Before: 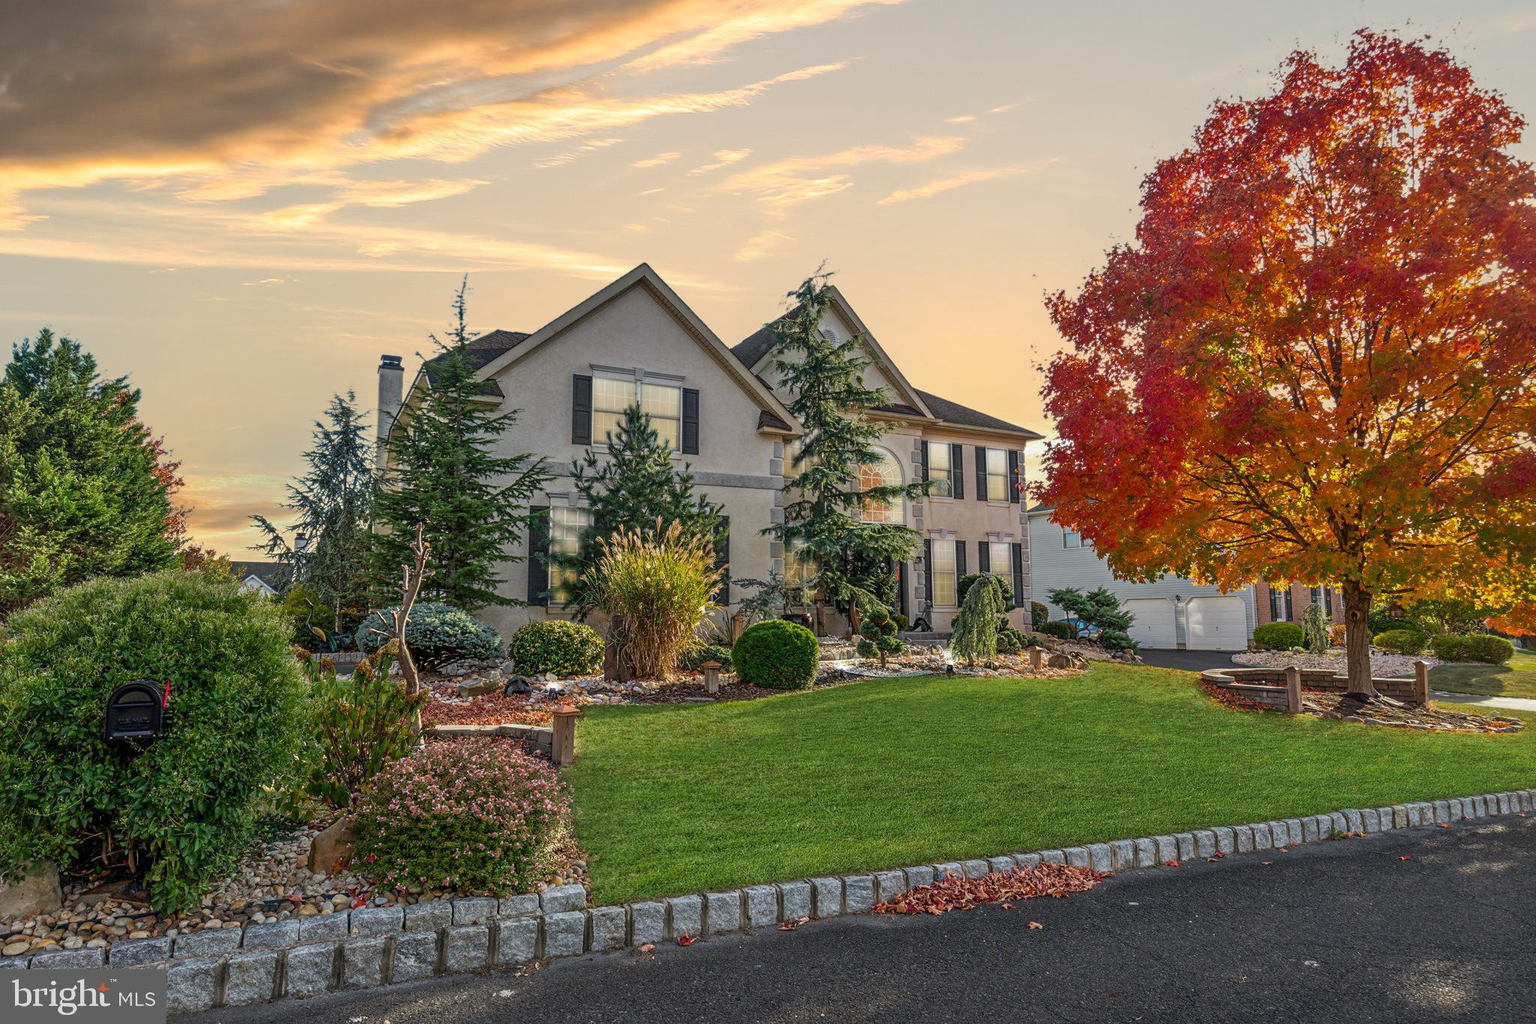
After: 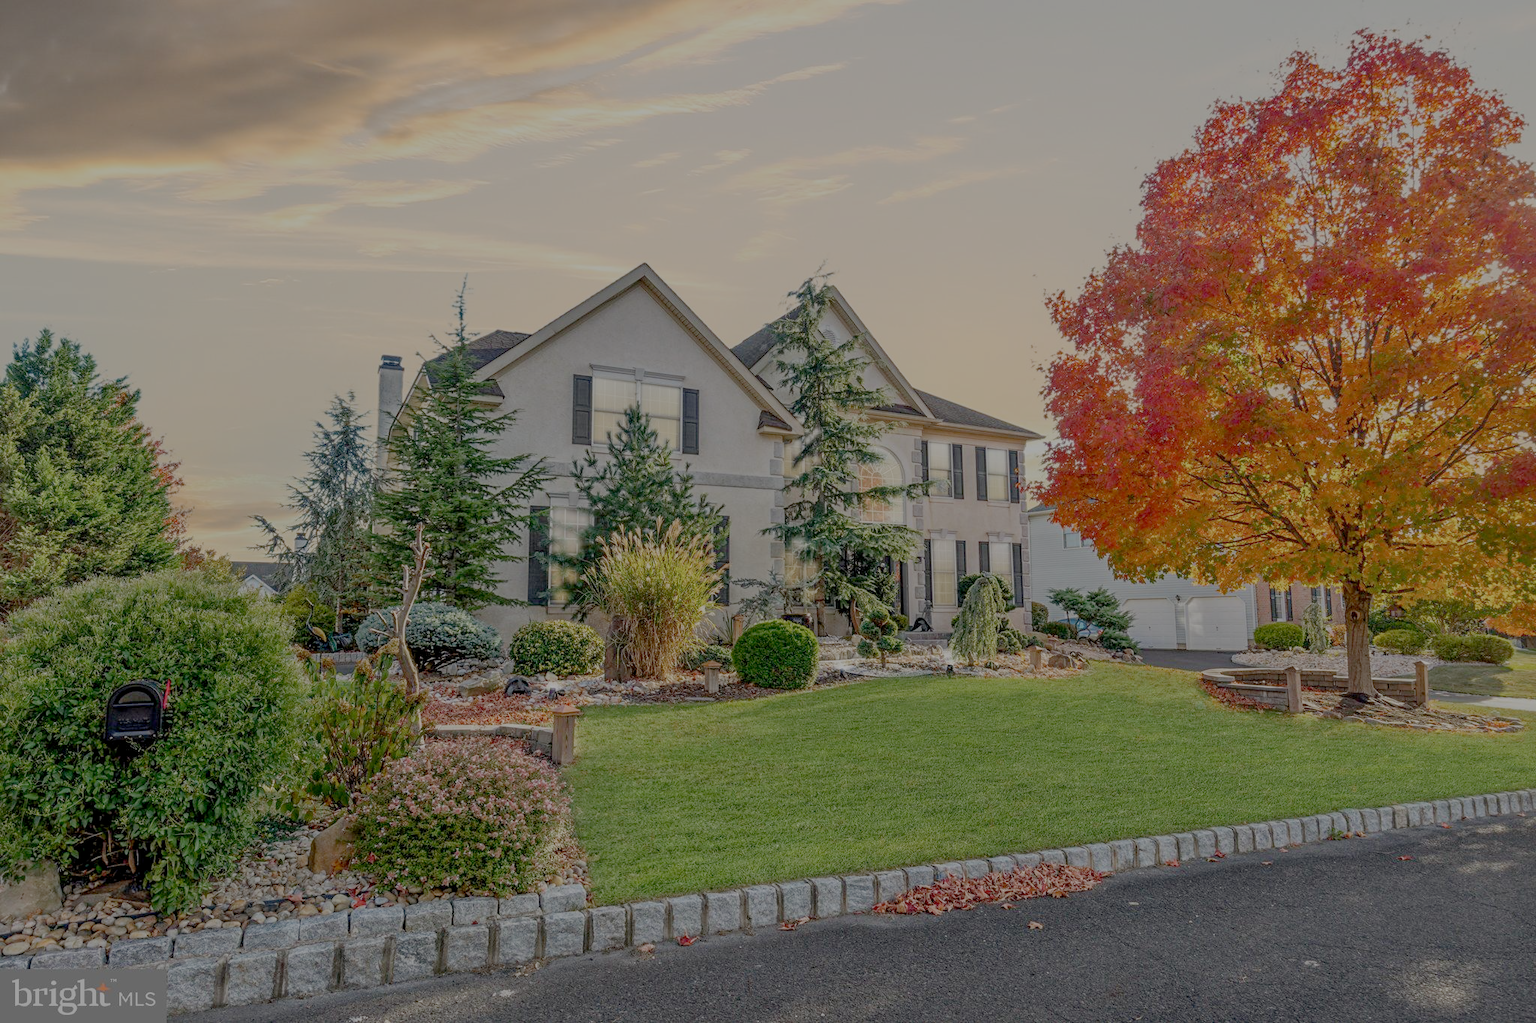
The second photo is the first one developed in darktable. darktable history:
filmic rgb: white relative exposure 8 EV, threshold 3 EV, structure ↔ texture 100%, target black luminance 0%, hardness 2.44, latitude 76.53%, contrast 0.562, shadows ↔ highlights balance 0%, preserve chrominance no, color science v4 (2020), iterations of high-quality reconstruction 10, type of noise poissonian, enable highlight reconstruction true
